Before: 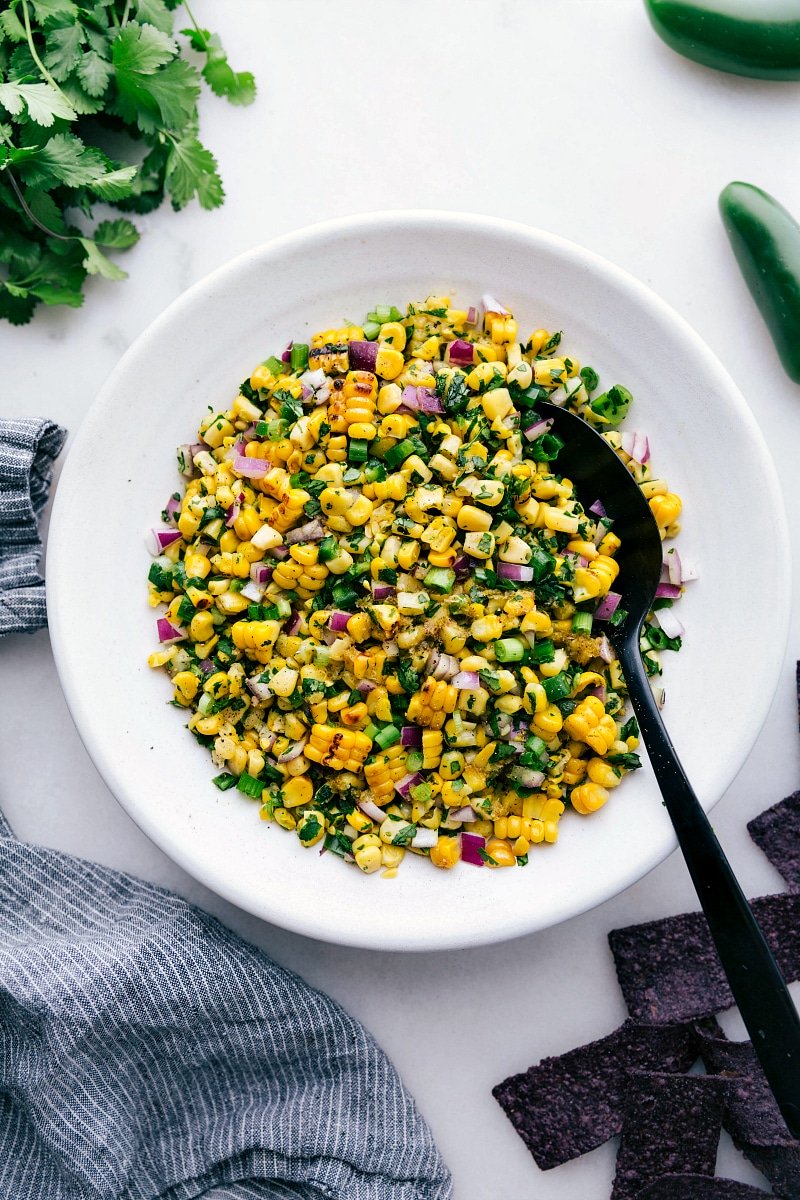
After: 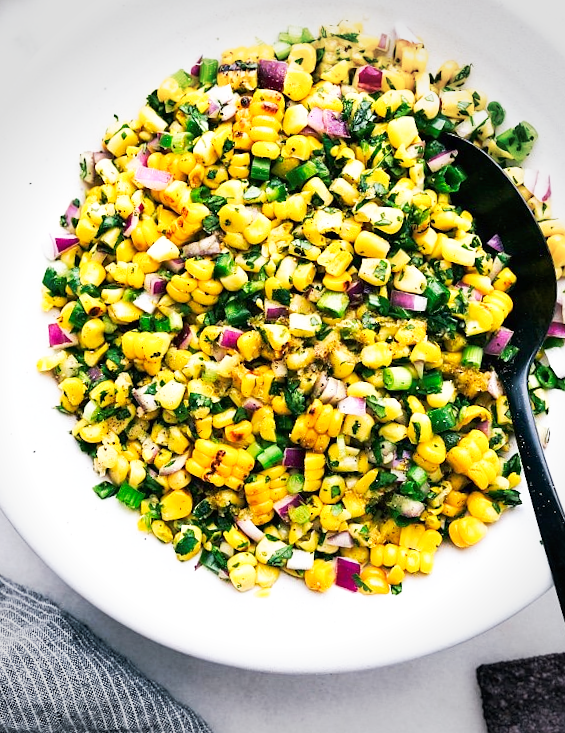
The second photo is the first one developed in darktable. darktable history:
crop and rotate: angle -3.93°, left 9.914%, top 20.621%, right 12.346%, bottom 12.11%
tone curve: curves: ch0 [(0, 0) (0.003, 0.01) (0.011, 0.017) (0.025, 0.035) (0.044, 0.068) (0.069, 0.109) (0.1, 0.144) (0.136, 0.185) (0.177, 0.231) (0.224, 0.279) (0.277, 0.346) (0.335, 0.42) (0.399, 0.5) (0.468, 0.603) (0.543, 0.712) (0.623, 0.808) (0.709, 0.883) (0.801, 0.957) (0.898, 0.993) (1, 1)], preserve colors none
vignetting: fall-off start 76.6%, fall-off radius 28.2%, brightness -0.262, width/height ratio 0.965, unbound false
